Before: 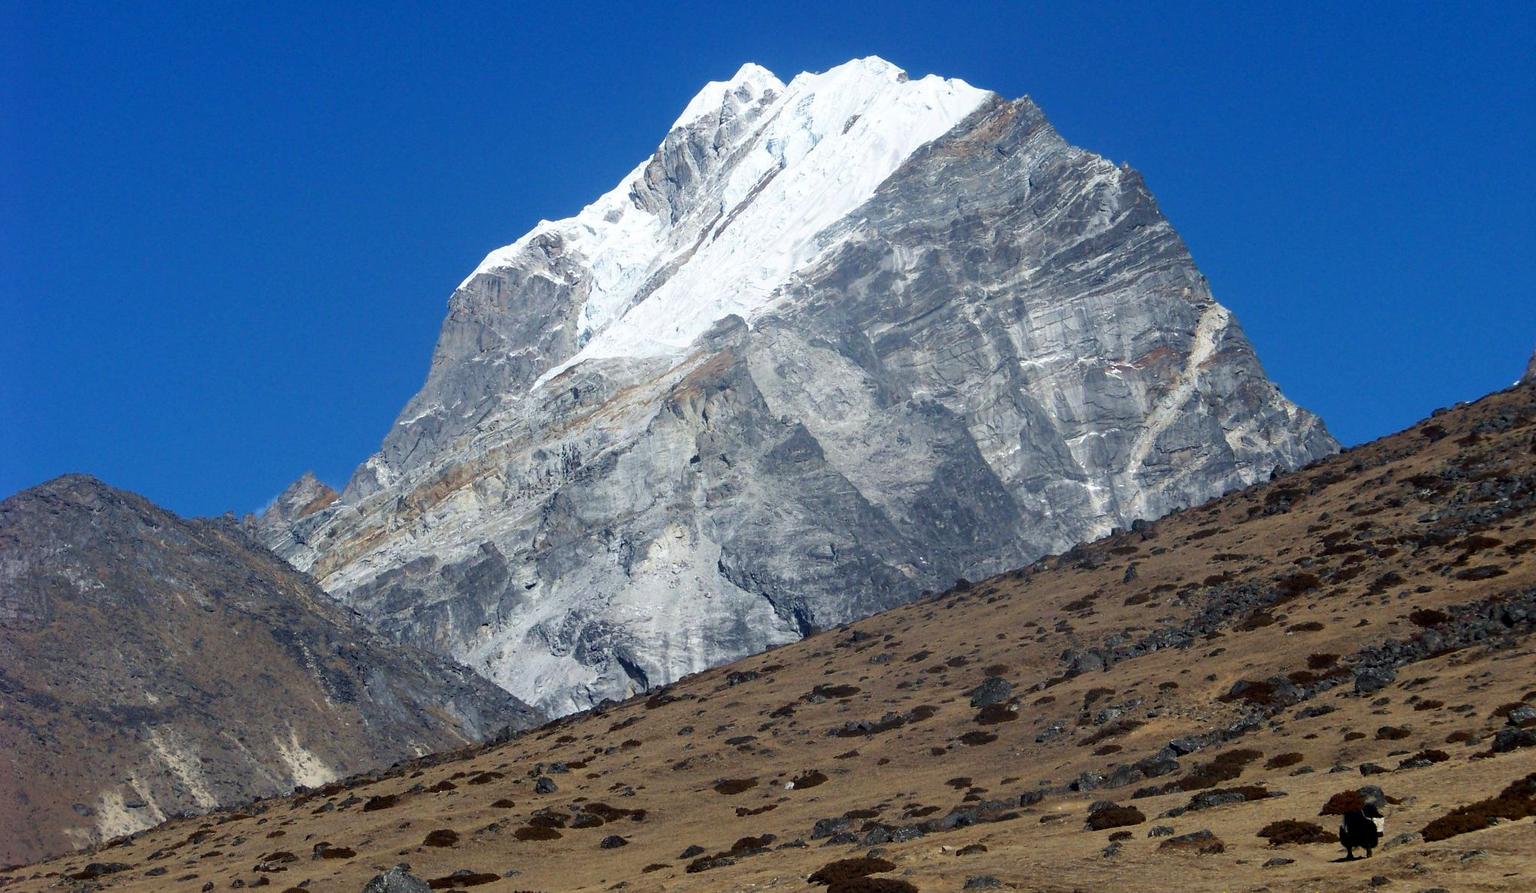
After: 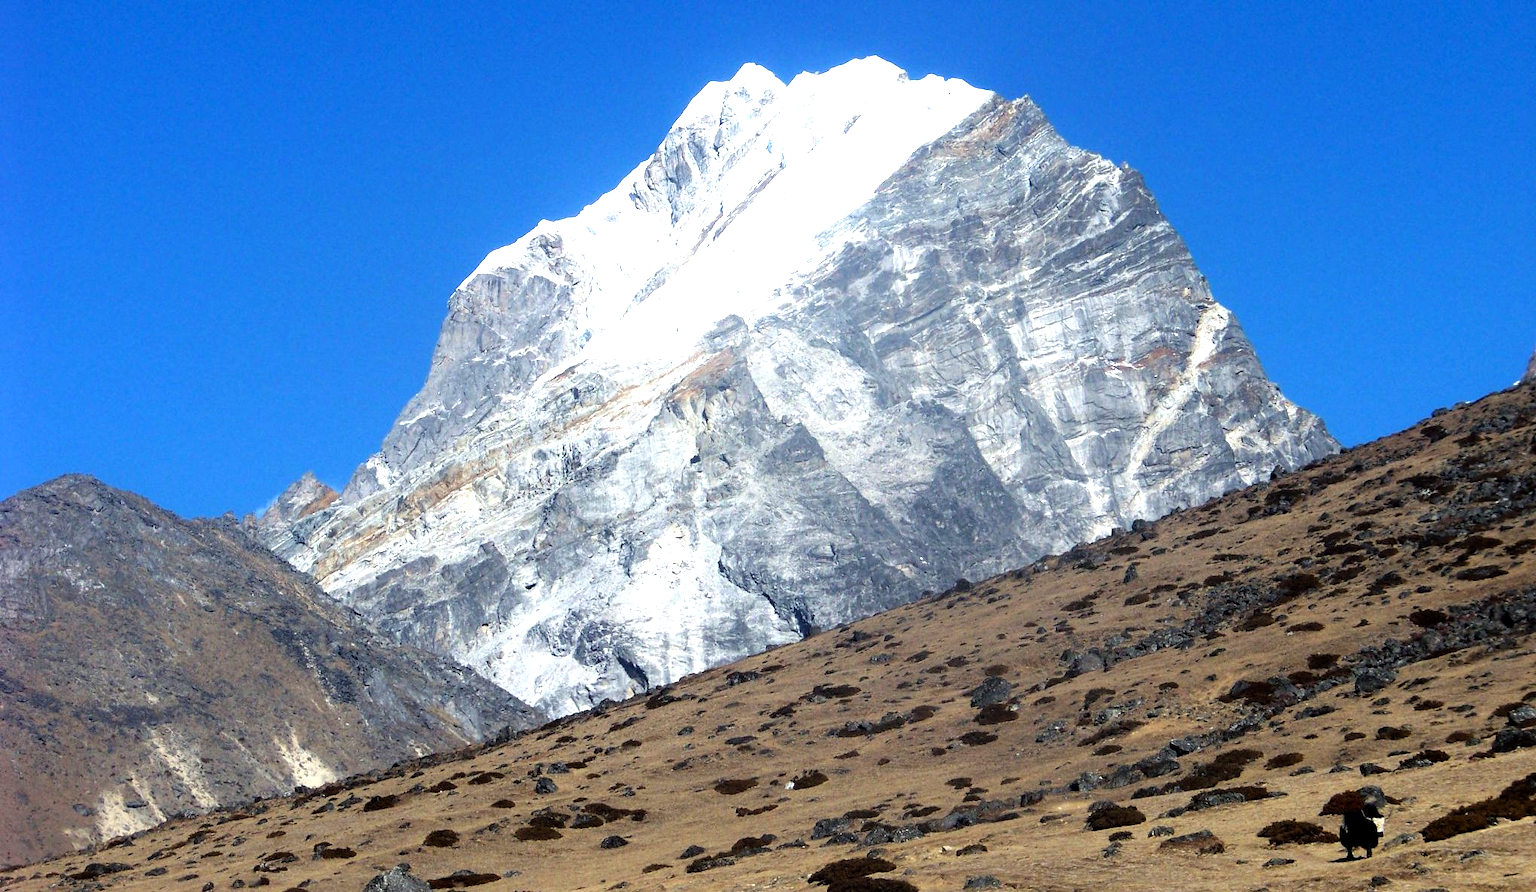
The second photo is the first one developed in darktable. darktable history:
tone equalizer: -8 EV -1.12 EV, -7 EV -1.01 EV, -6 EV -0.898 EV, -5 EV -0.568 EV, -3 EV 0.593 EV, -2 EV 0.874 EV, -1 EV 1.01 EV, +0 EV 1.05 EV
